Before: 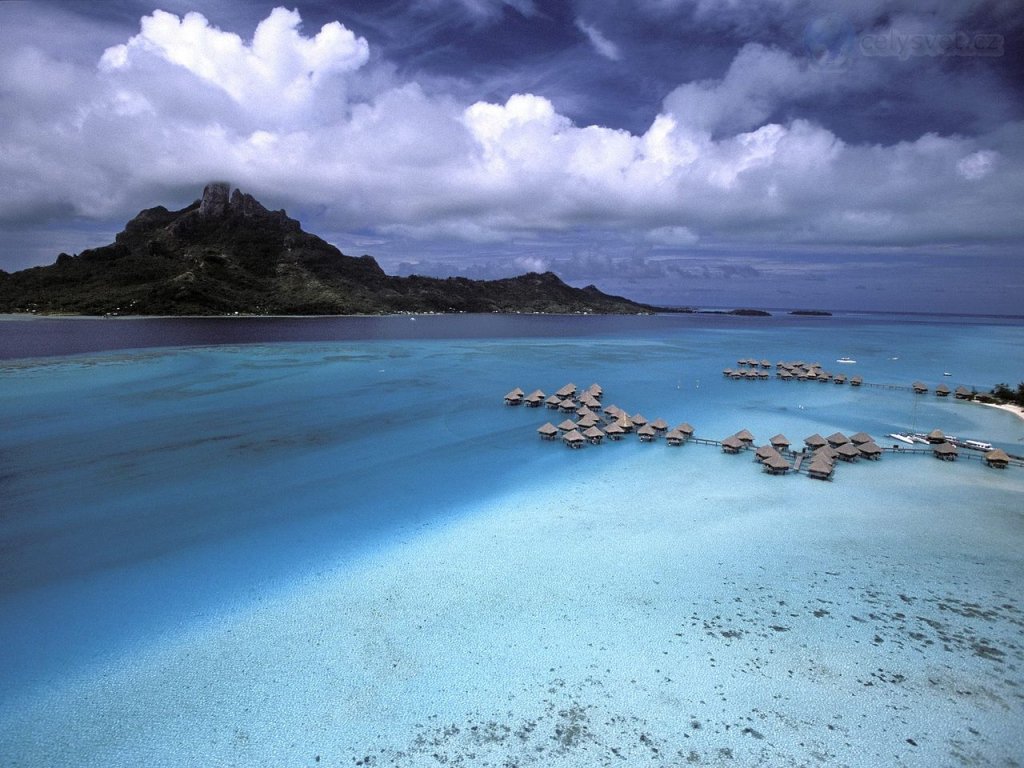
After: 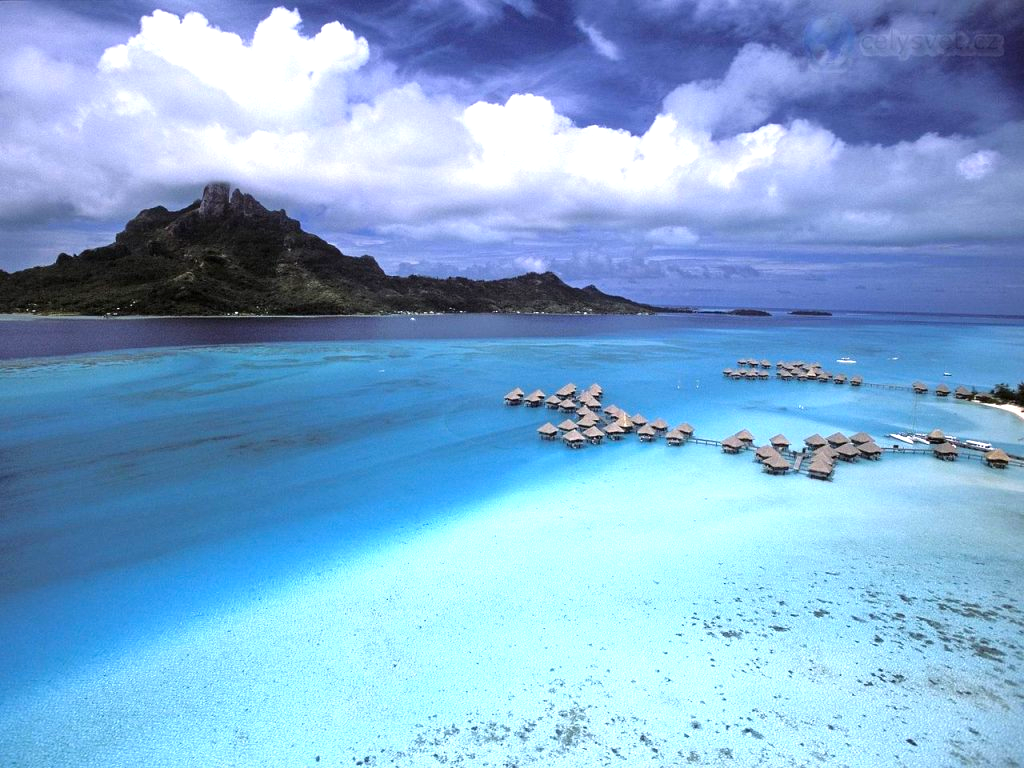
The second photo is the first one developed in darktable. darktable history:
contrast brightness saturation: contrast 0.08, saturation 0.198
exposure: black level correction 0, exposure 0.691 EV, compensate highlight preservation false
